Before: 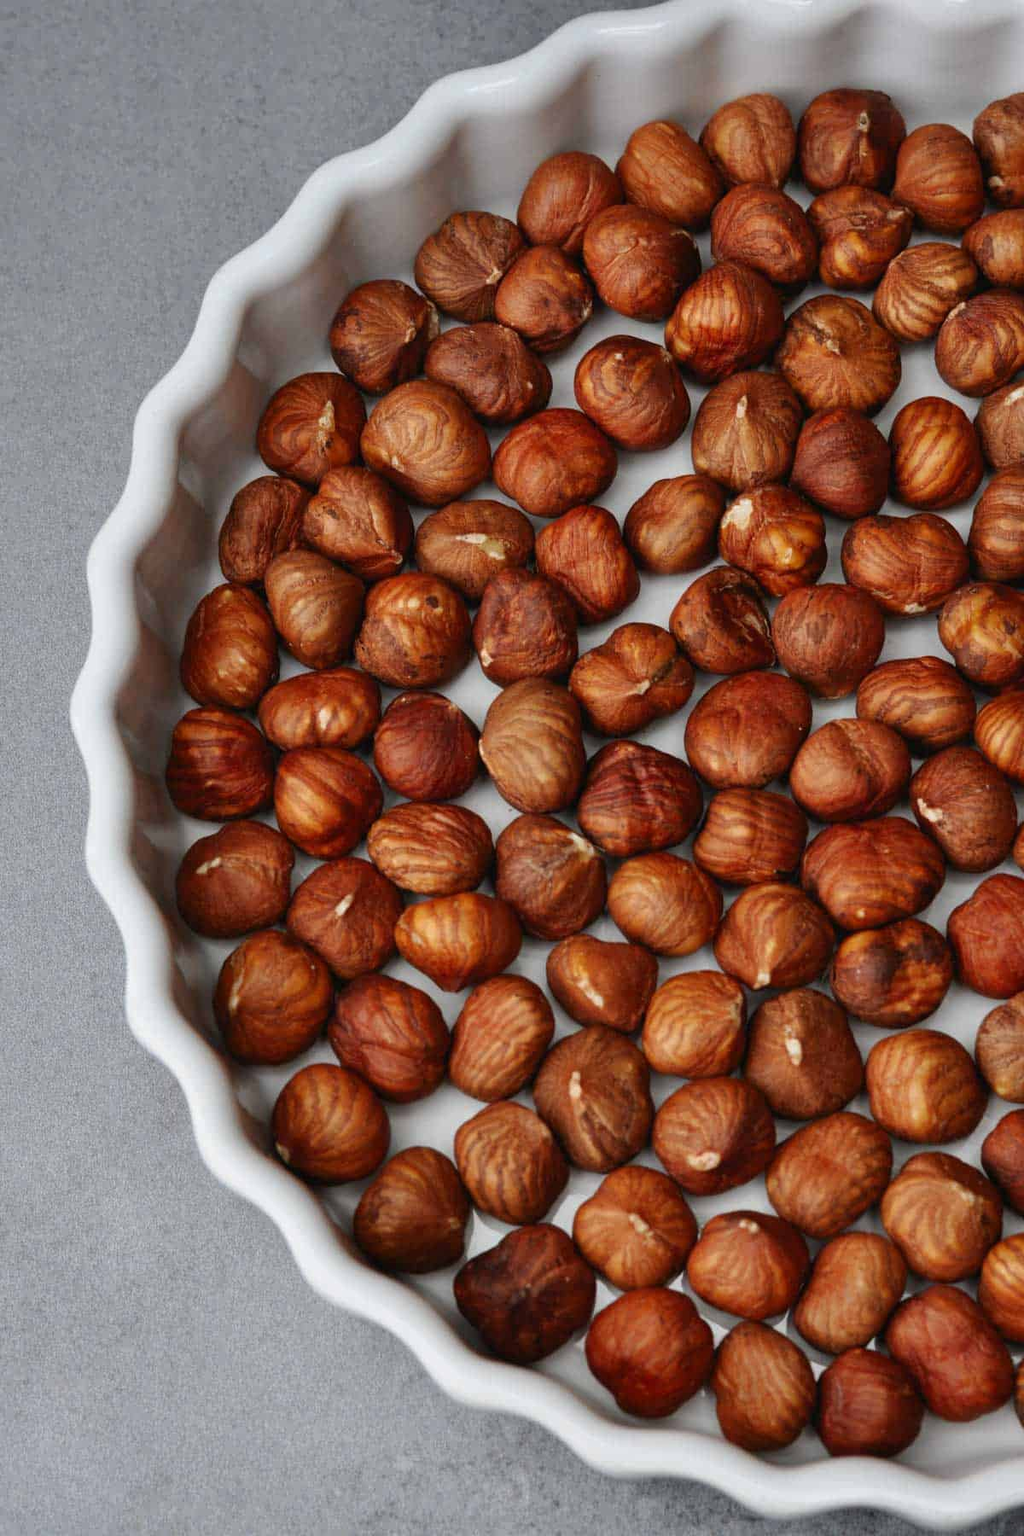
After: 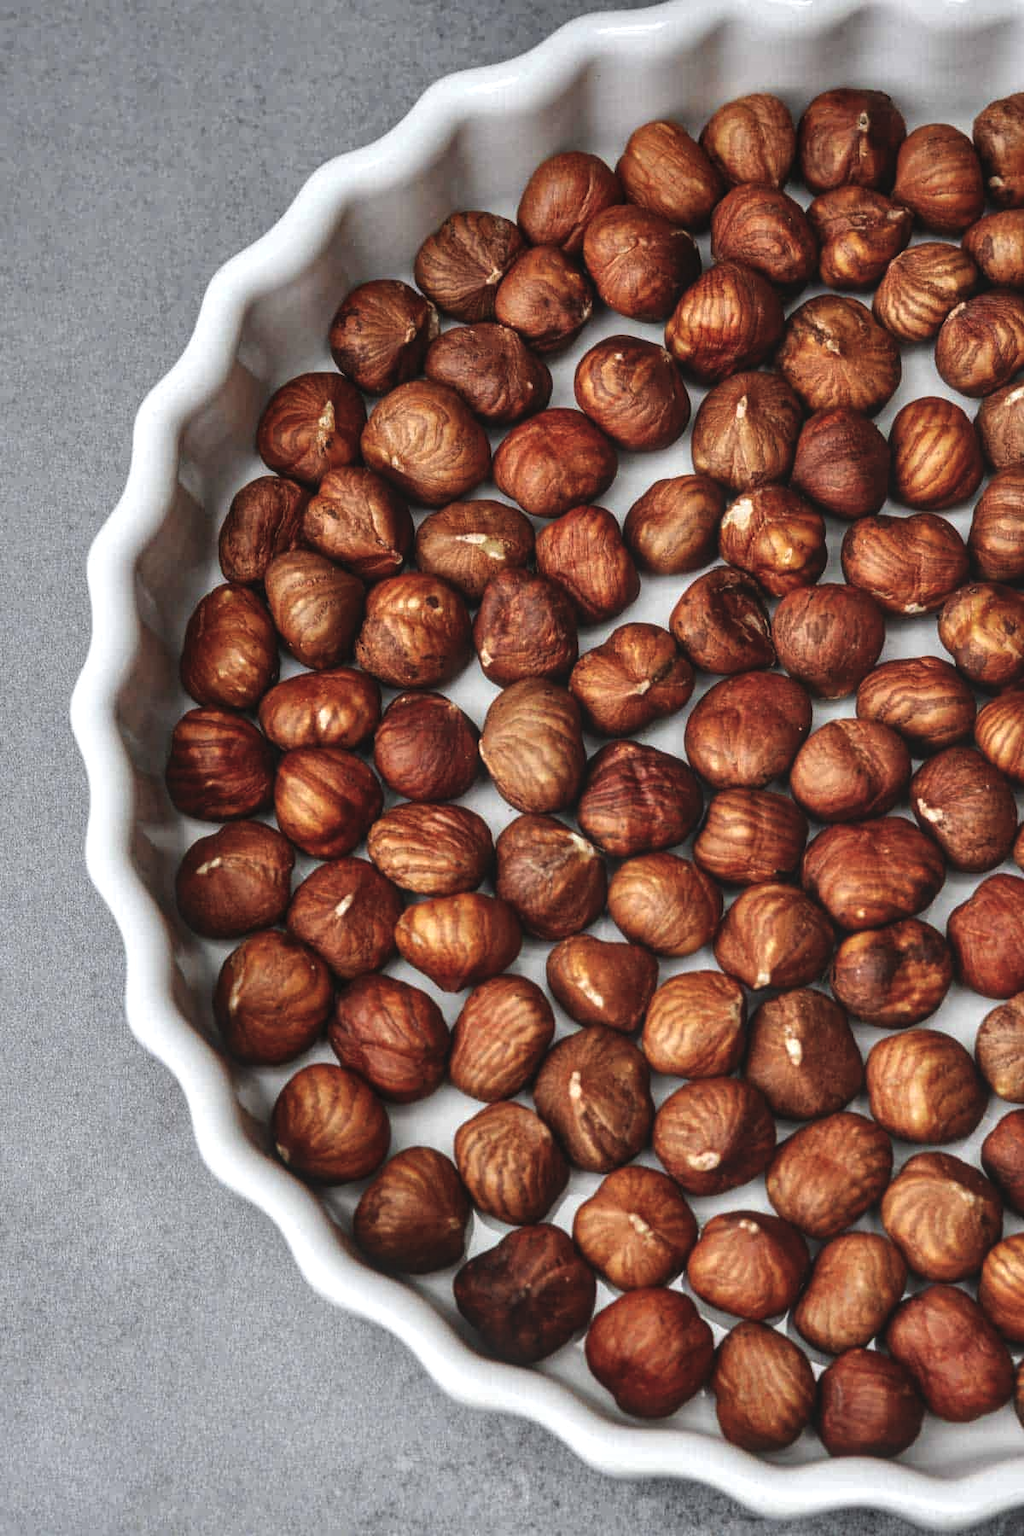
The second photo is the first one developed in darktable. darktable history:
local contrast: highlights 60%, shadows 60%, detail 160%
exposure: black level correction -0.023, exposure -0.039 EV, compensate highlight preservation false
